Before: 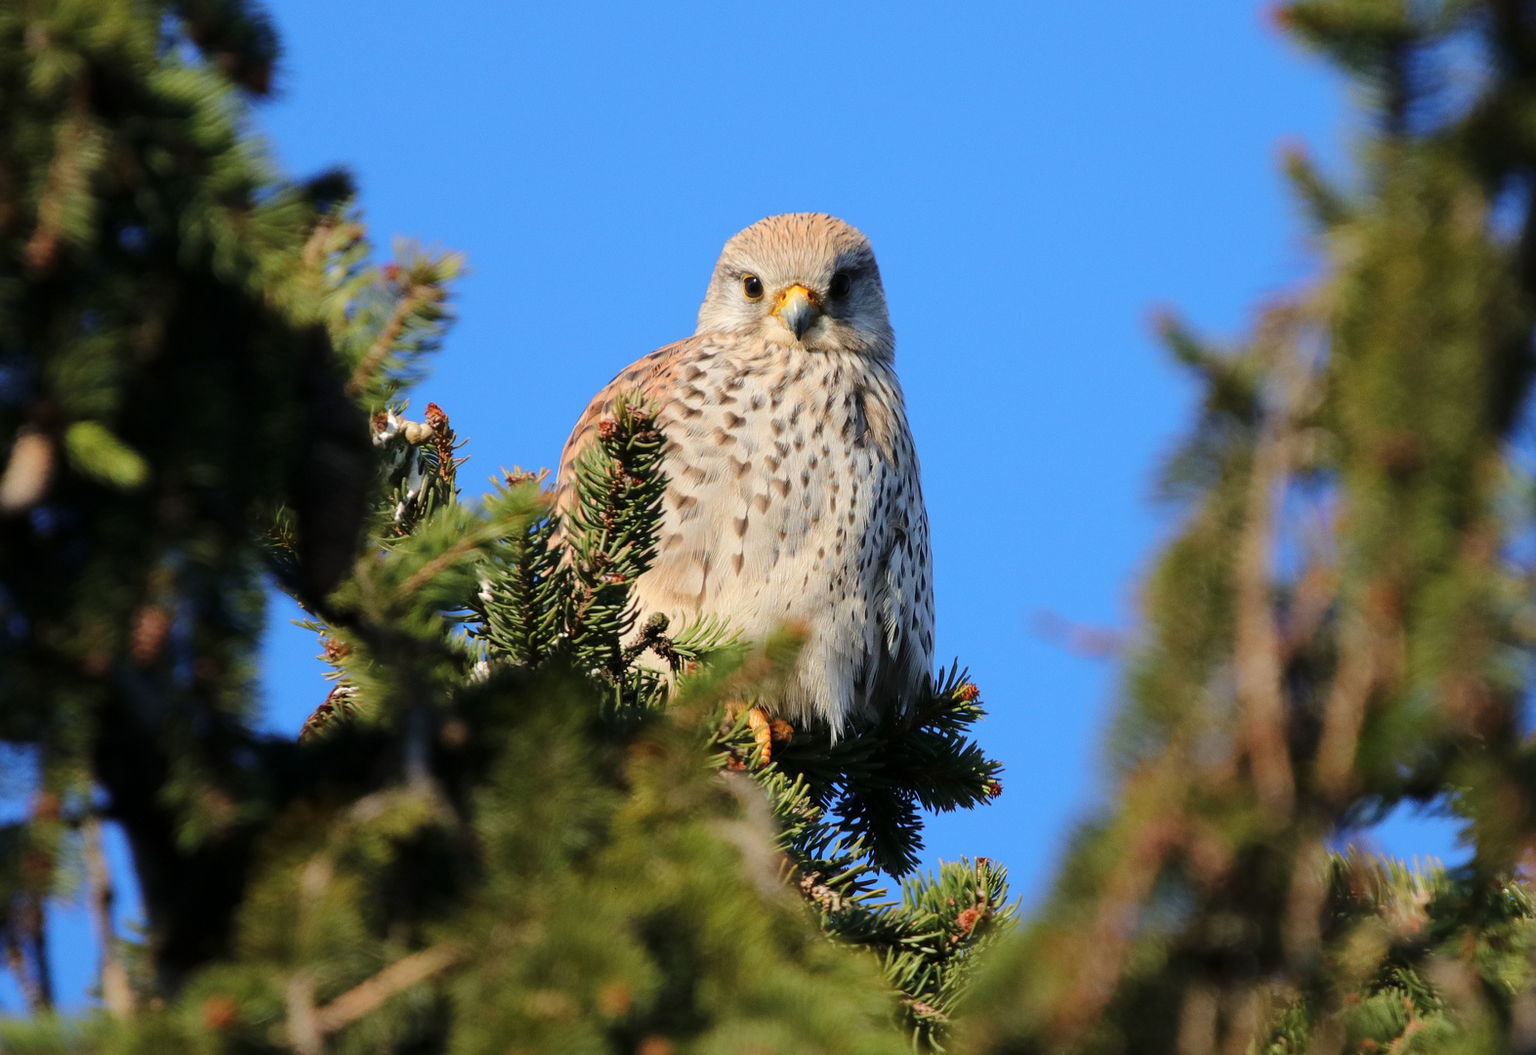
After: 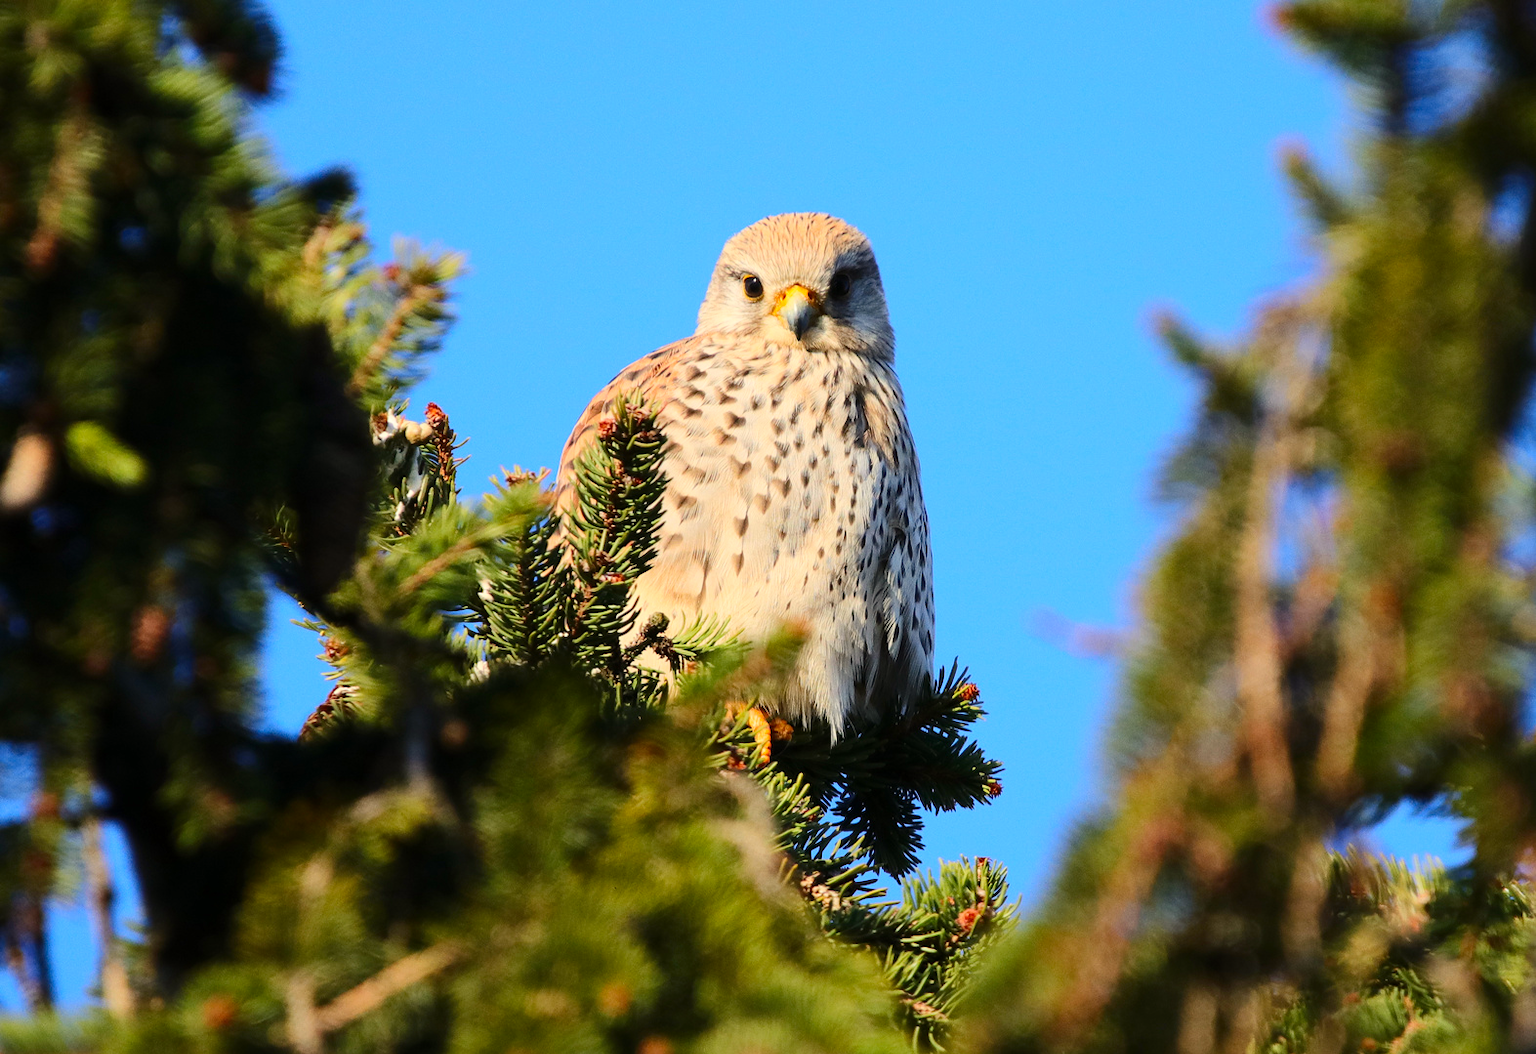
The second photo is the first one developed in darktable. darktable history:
color calibration: x 0.334, y 0.349, temperature 5426 K
contrast brightness saturation: contrast 0.23, brightness 0.1, saturation 0.29
